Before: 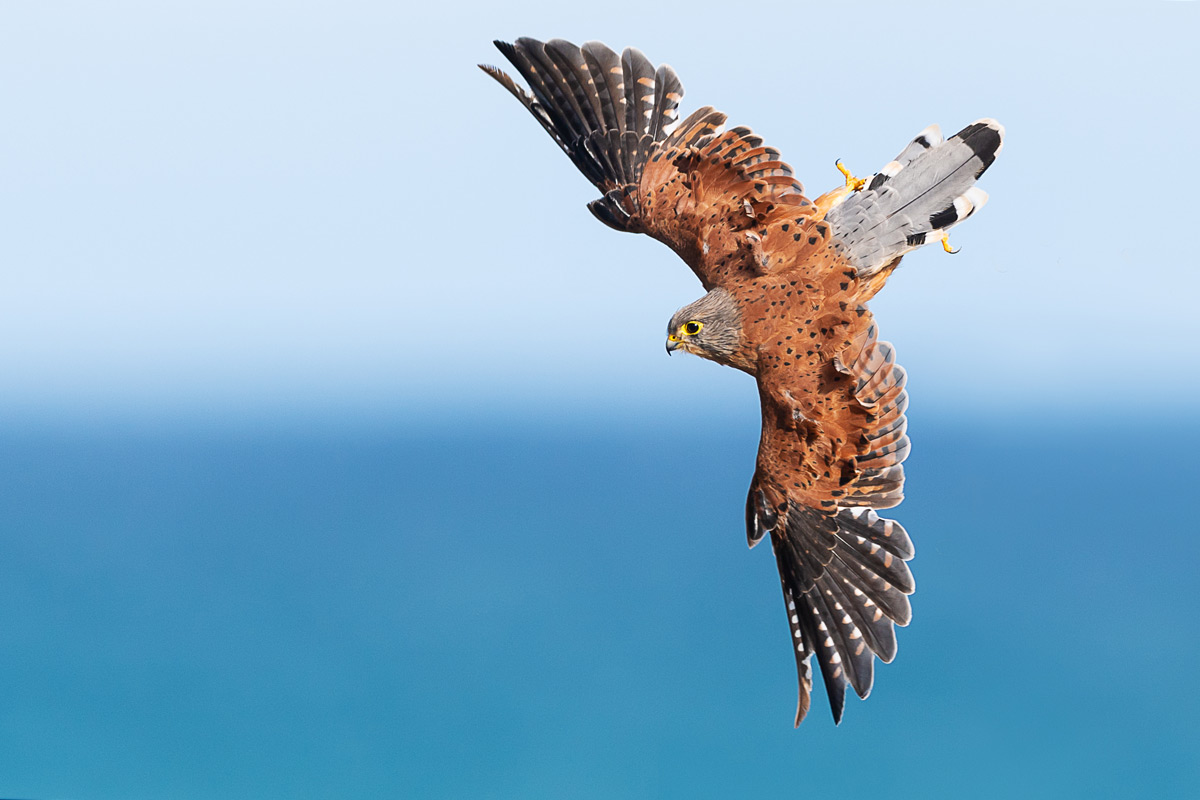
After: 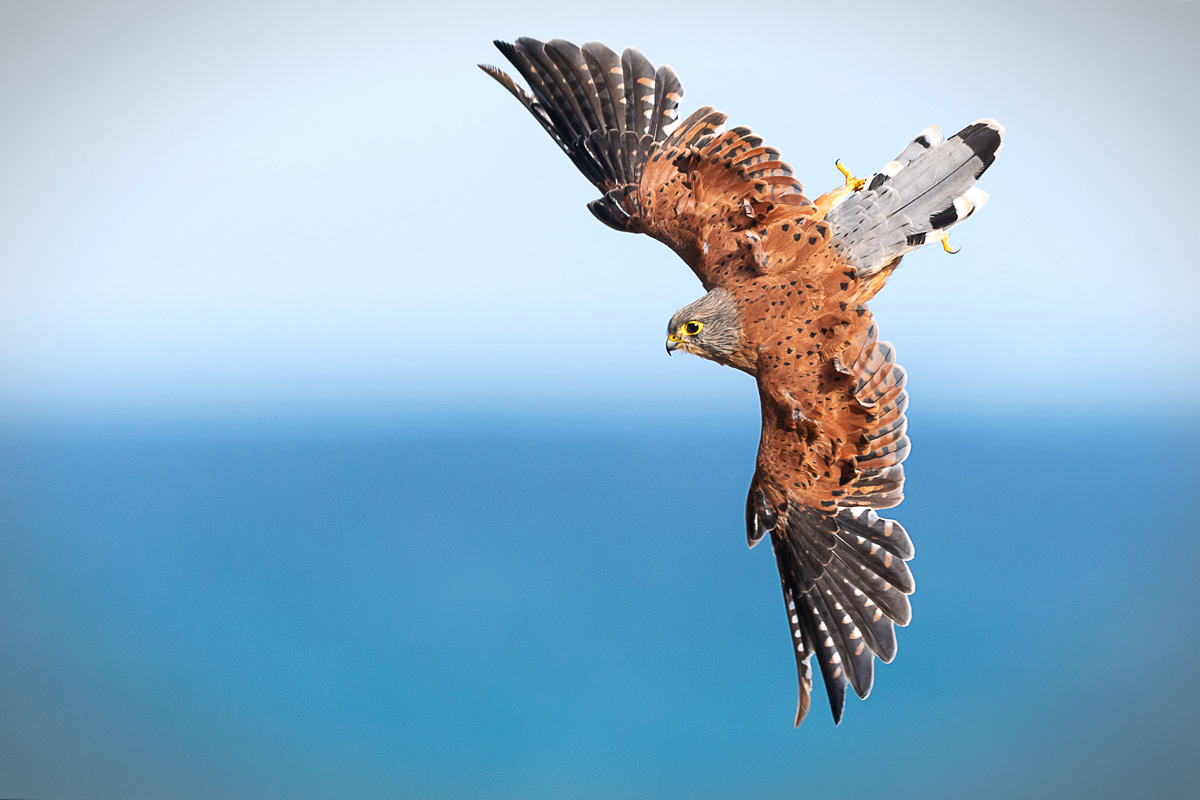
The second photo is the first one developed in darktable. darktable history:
vignetting: fall-off radius 68.81%, automatic ratio true, dithering 8-bit output
exposure: exposure 0.163 EV
